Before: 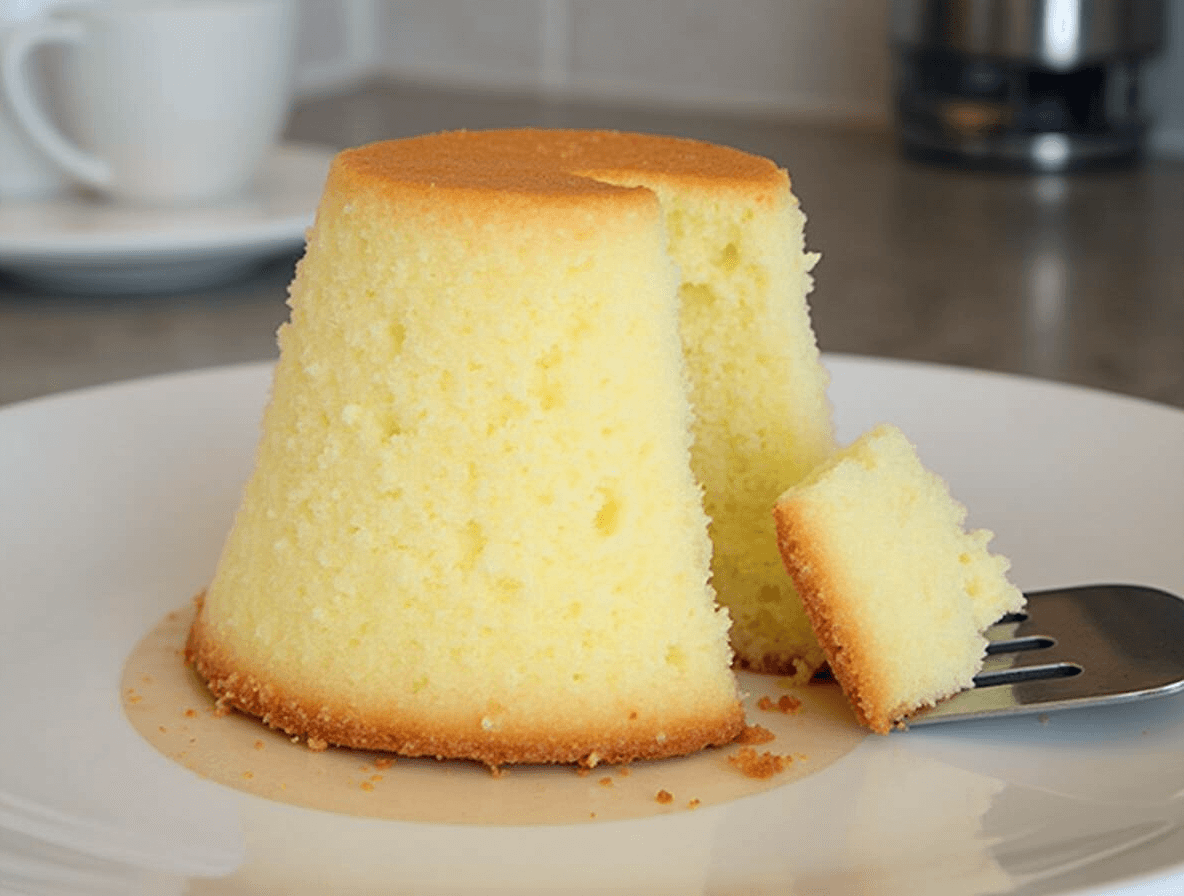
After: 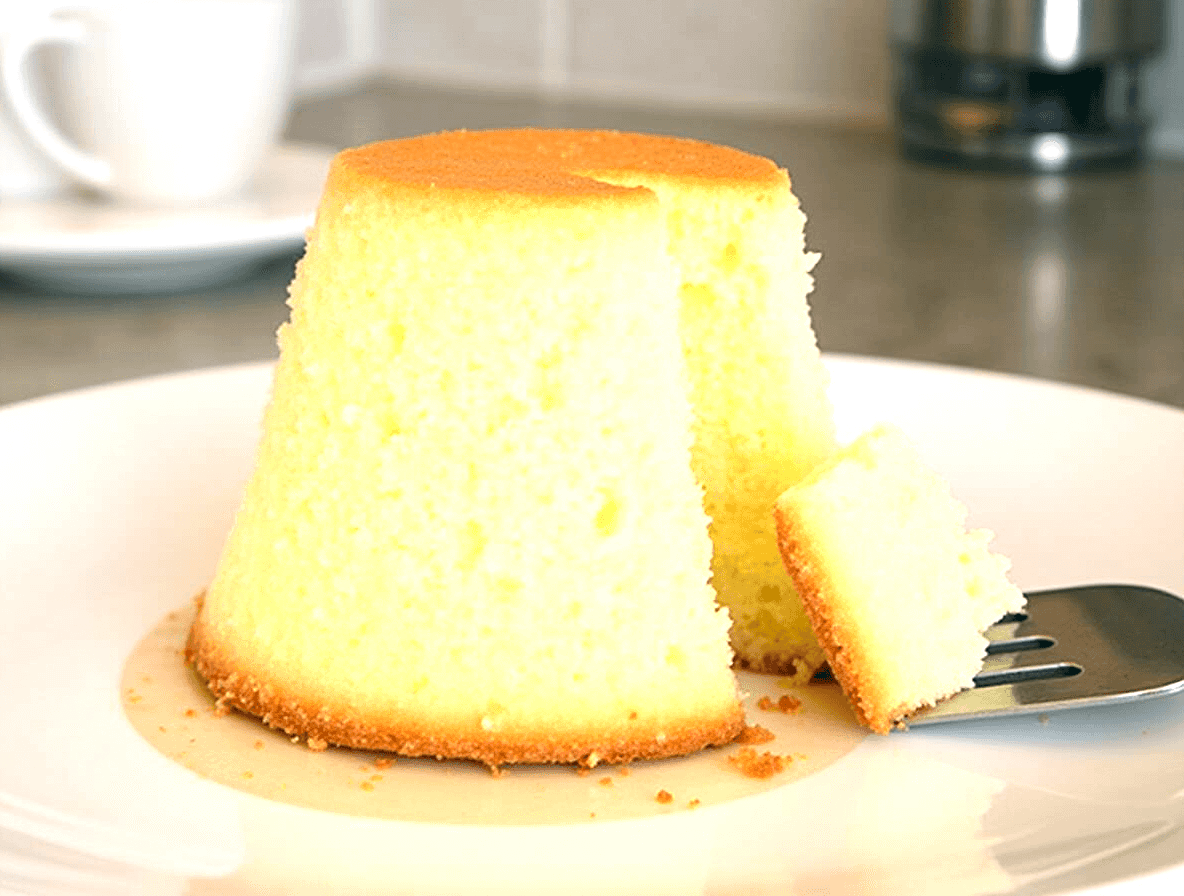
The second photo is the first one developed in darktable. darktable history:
exposure: black level correction 0, exposure 1.107 EV, compensate highlight preservation false
color correction: highlights a* 3.94, highlights b* 4.93, shadows a* -7.62, shadows b* 5.07
levels: black 0.049%
